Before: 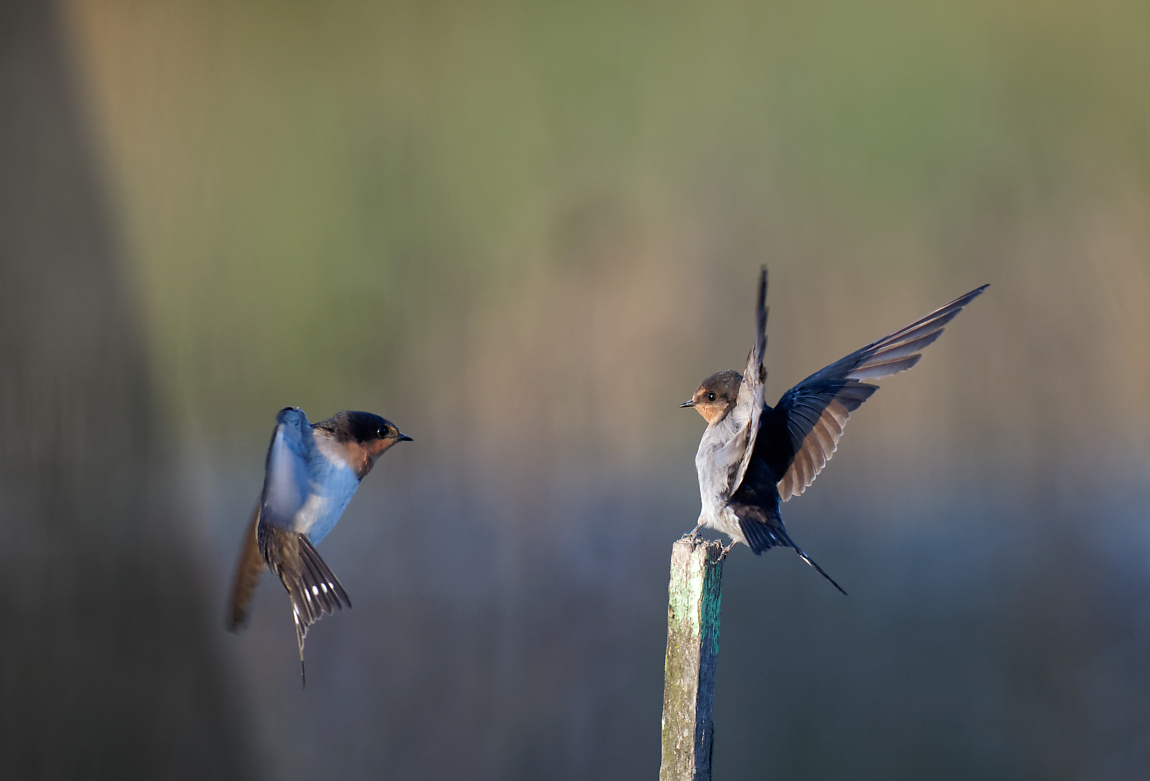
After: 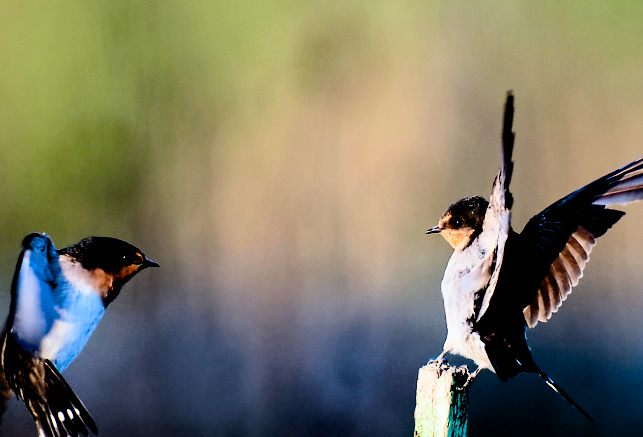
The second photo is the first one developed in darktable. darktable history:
contrast brightness saturation: contrast 0.231, brightness 0.106, saturation 0.291
exposure: black level correction 0.056, exposure -0.03 EV, compensate highlight preservation false
crop and rotate: left 22.109%, top 22.303%, right 21.928%, bottom 21.694%
filmic rgb: black relative exposure -5 EV, white relative exposure 3.97 EV, threshold 3 EV, hardness 2.89, contrast 1.298, highlights saturation mix -8.68%, iterations of high-quality reconstruction 0, enable highlight reconstruction true
tone equalizer: -8 EV -0.733 EV, -7 EV -0.667 EV, -6 EV -0.633 EV, -5 EV -0.386 EV, -3 EV 0.379 EV, -2 EV 0.6 EV, -1 EV 0.677 EV, +0 EV 0.76 EV
